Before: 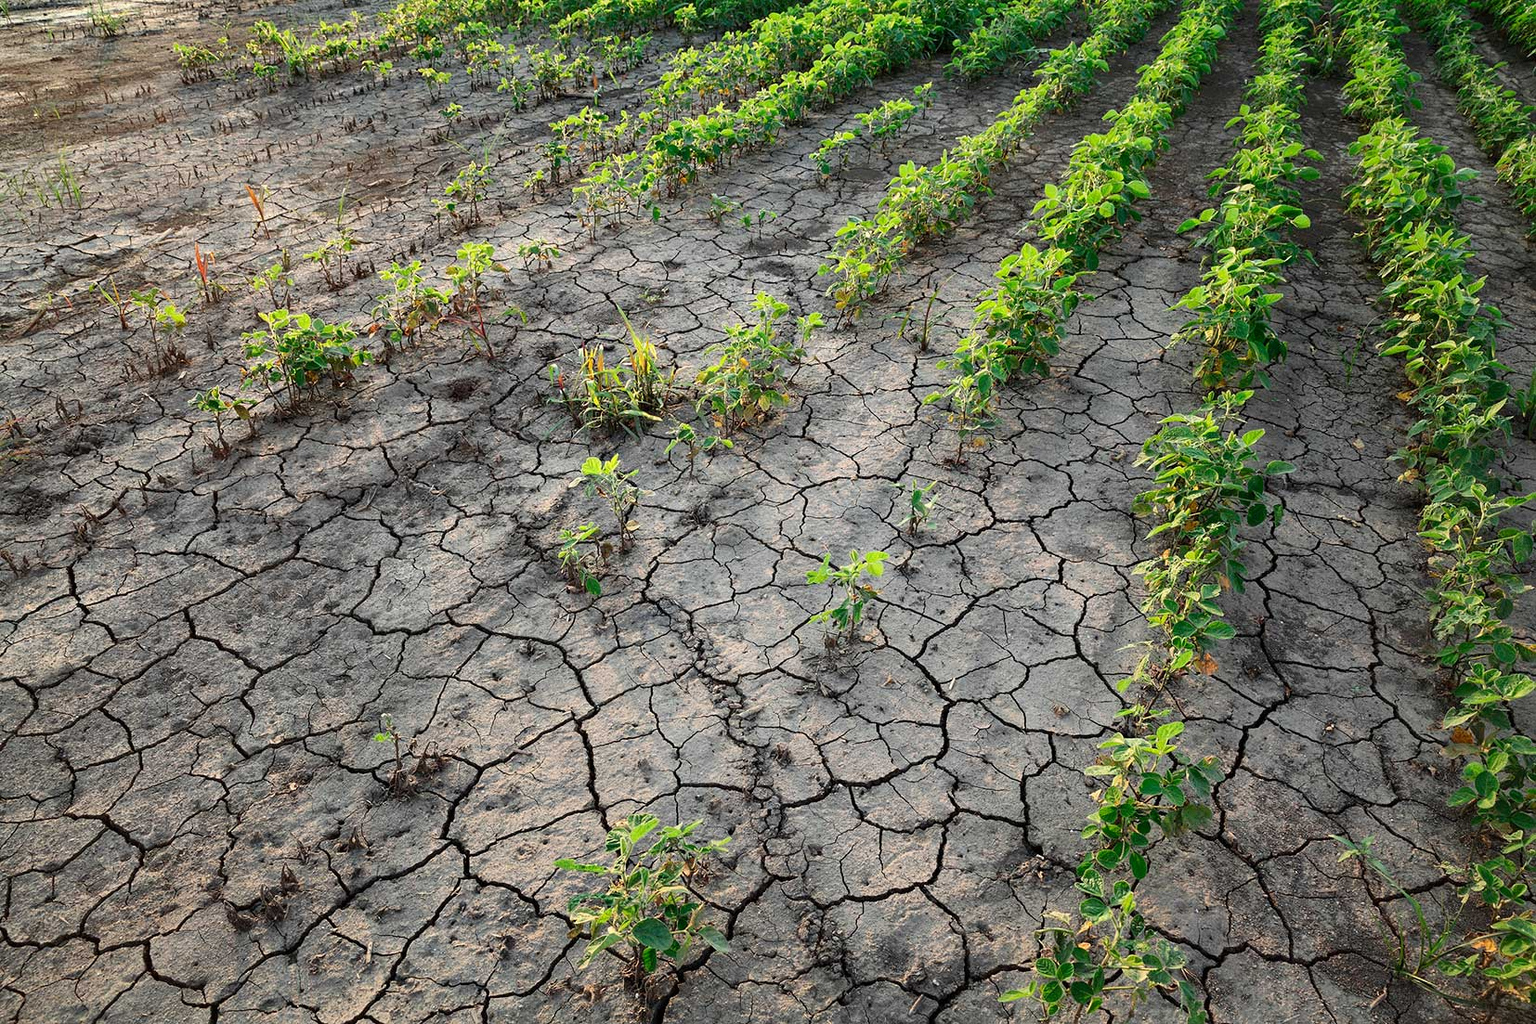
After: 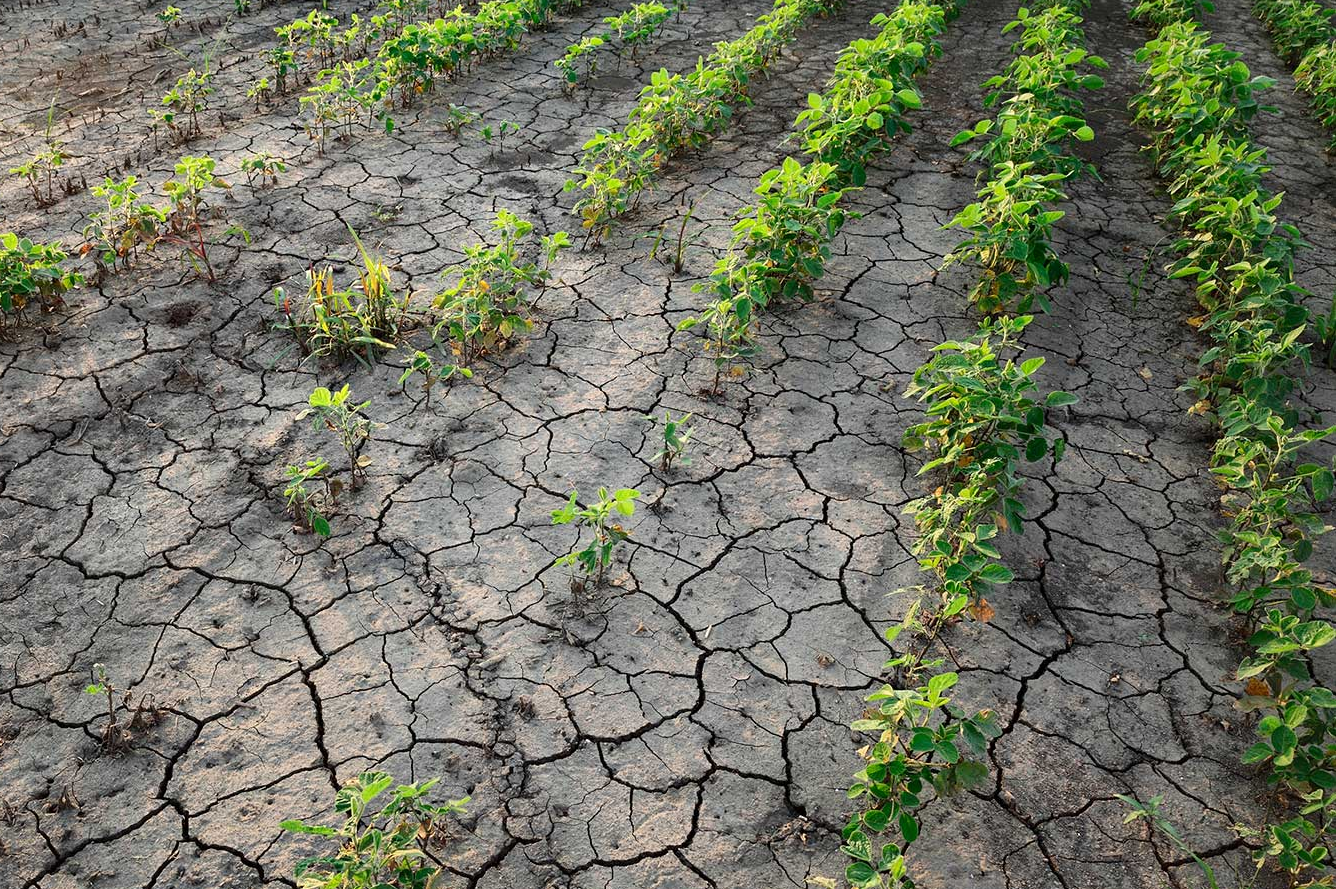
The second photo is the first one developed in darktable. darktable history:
crop: left 19.185%, top 9.607%, right 0%, bottom 9.786%
